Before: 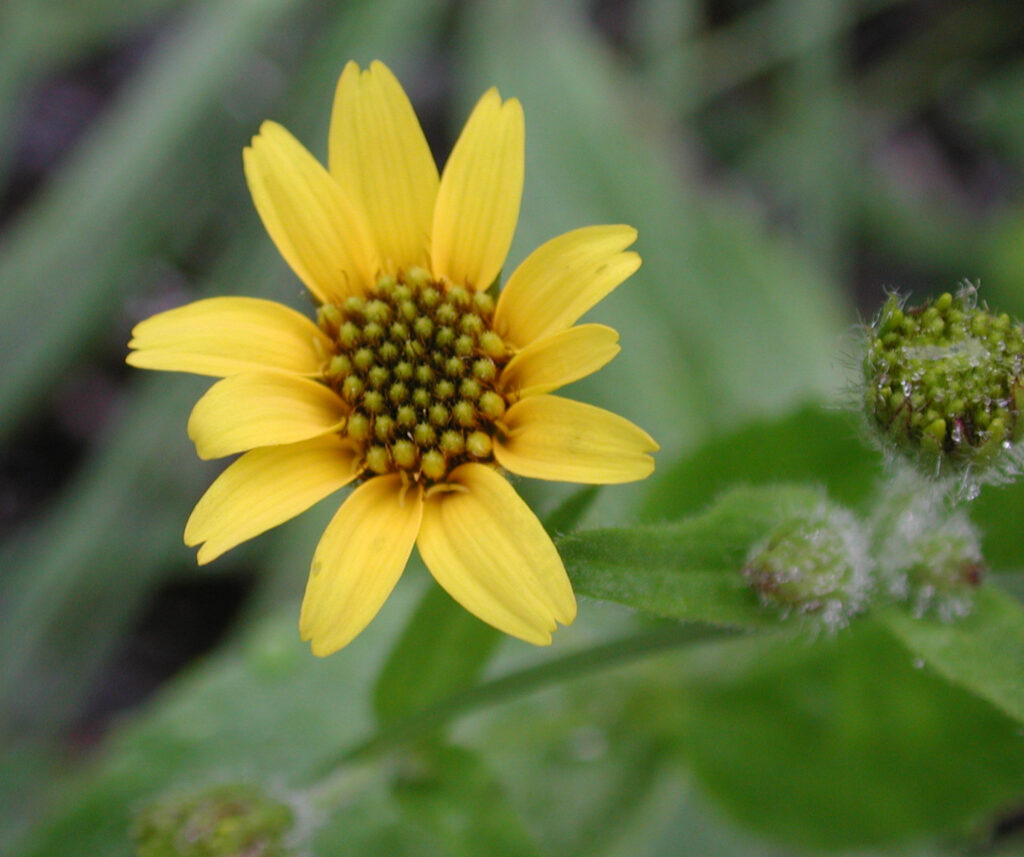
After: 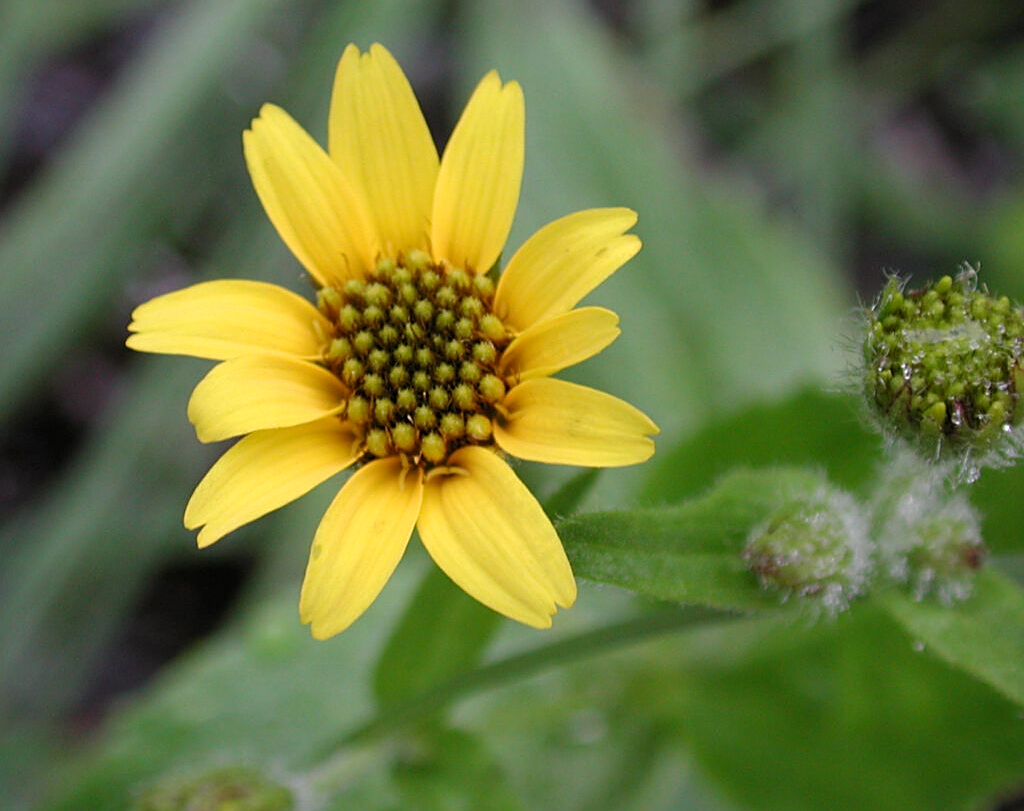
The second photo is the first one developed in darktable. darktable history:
sharpen: on, module defaults
crop and rotate: top 2.01%, bottom 3.275%
levels: levels [0.016, 0.484, 0.953]
